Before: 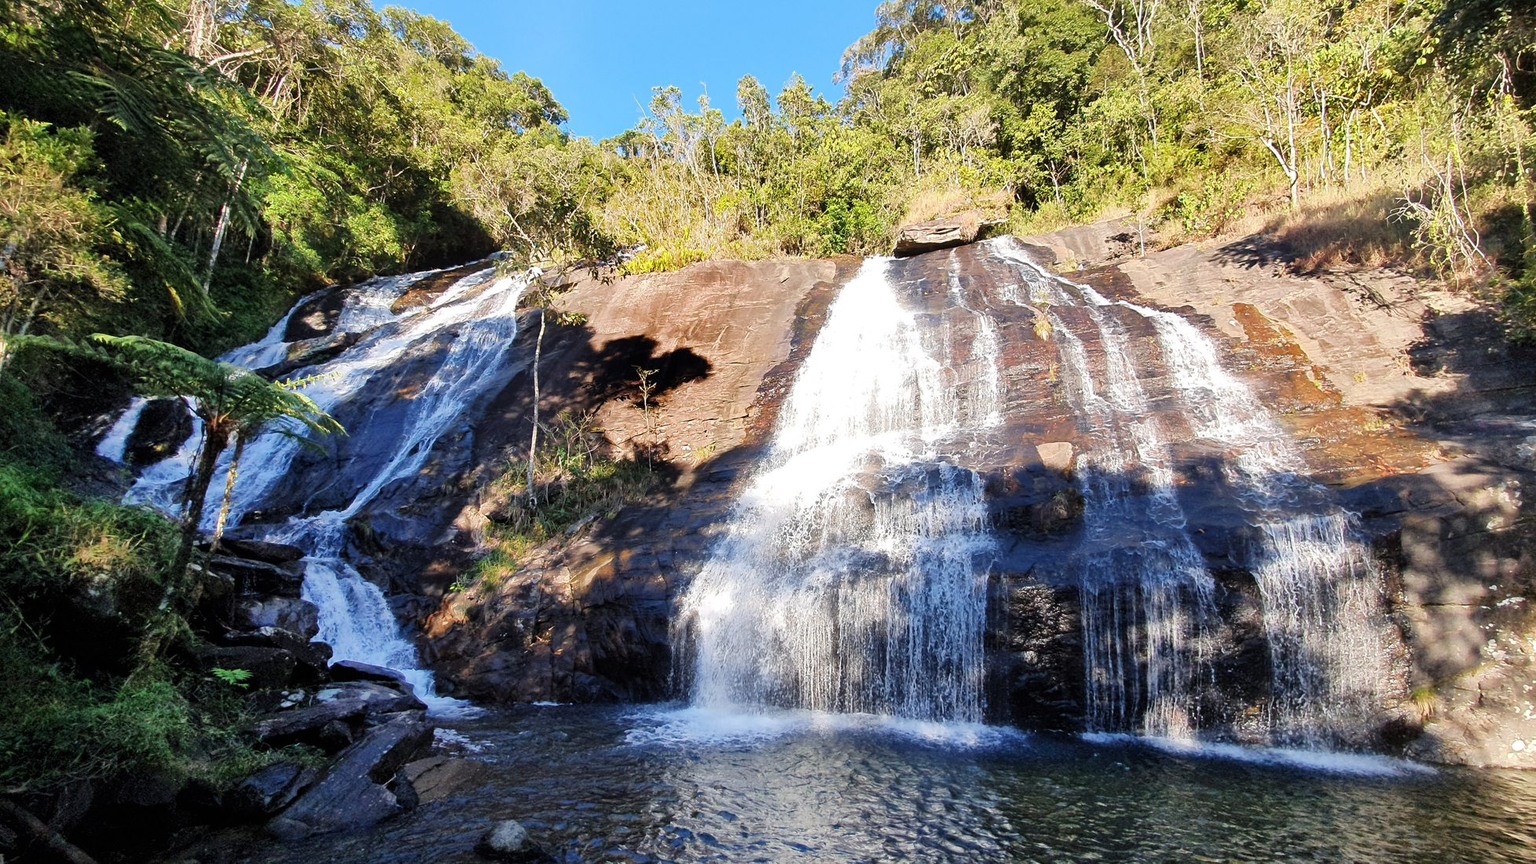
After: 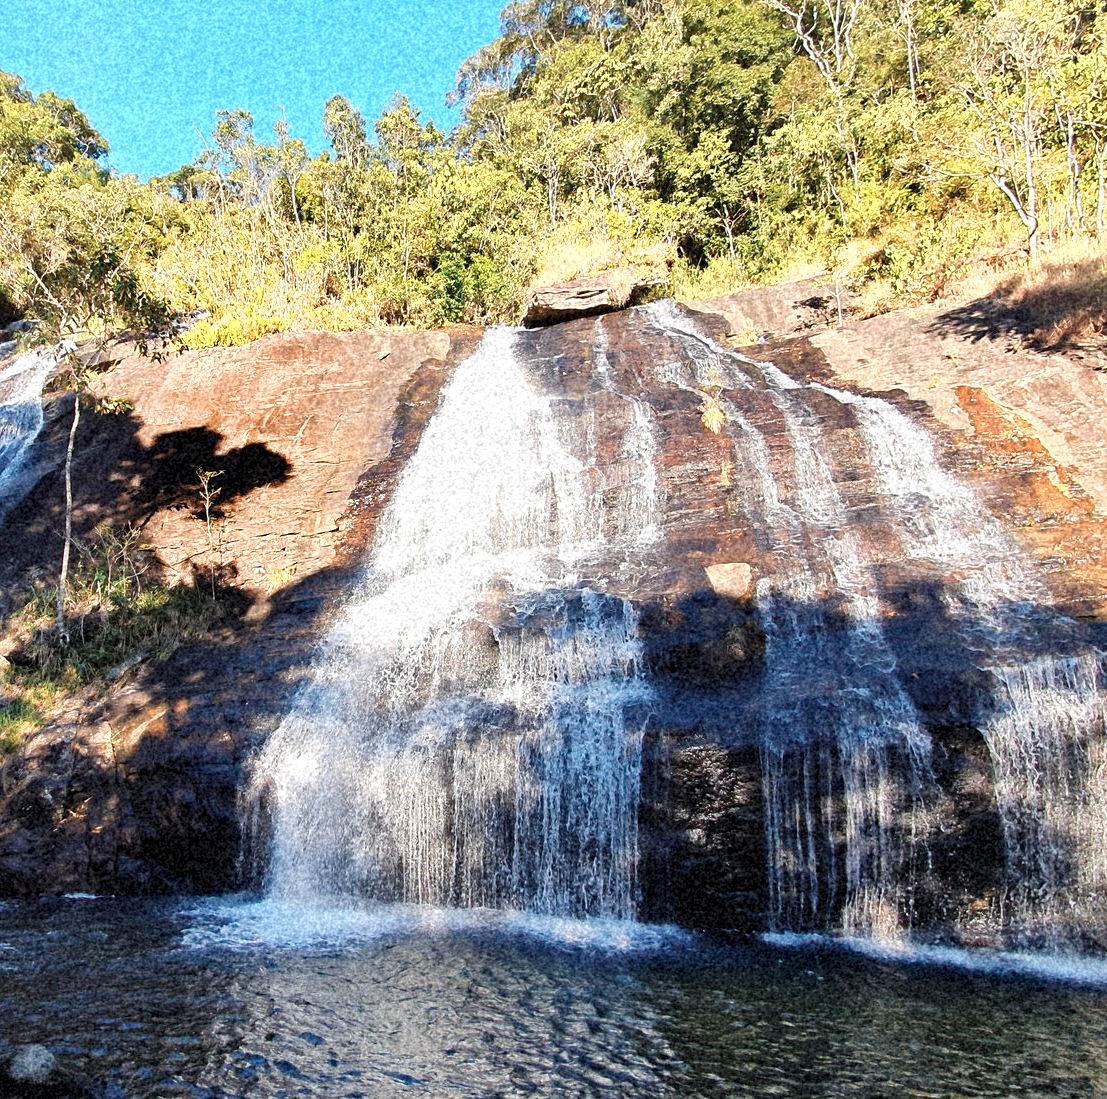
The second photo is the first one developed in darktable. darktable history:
grain: coarseness 46.9 ISO, strength 50.21%, mid-tones bias 0%
color zones: curves: ch0 [(0.018, 0.548) (0.197, 0.654) (0.425, 0.447) (0.605, 0.658) (0.732, 0.579)]; ch1 [(0.105, 0.531) (0.224, 0.531) (0.386, 0.39) (0.618, 0.456) (0.732, 0.456) (0.956, 0.421)]; ch2 [(0.039, 0.583) (0.215, 0.465) (0.399, 0.544) (0.465, 0.548) (0.614, 0.447) (0.724, 0.43) (0.882, 0.623) (0.956, 0.632)]
rotate and perspective: automatic cropping original format, crop left 0, crop top 0
crop: left 31.458%, top 0%, right 11.876%
haze removal: adaptive false
